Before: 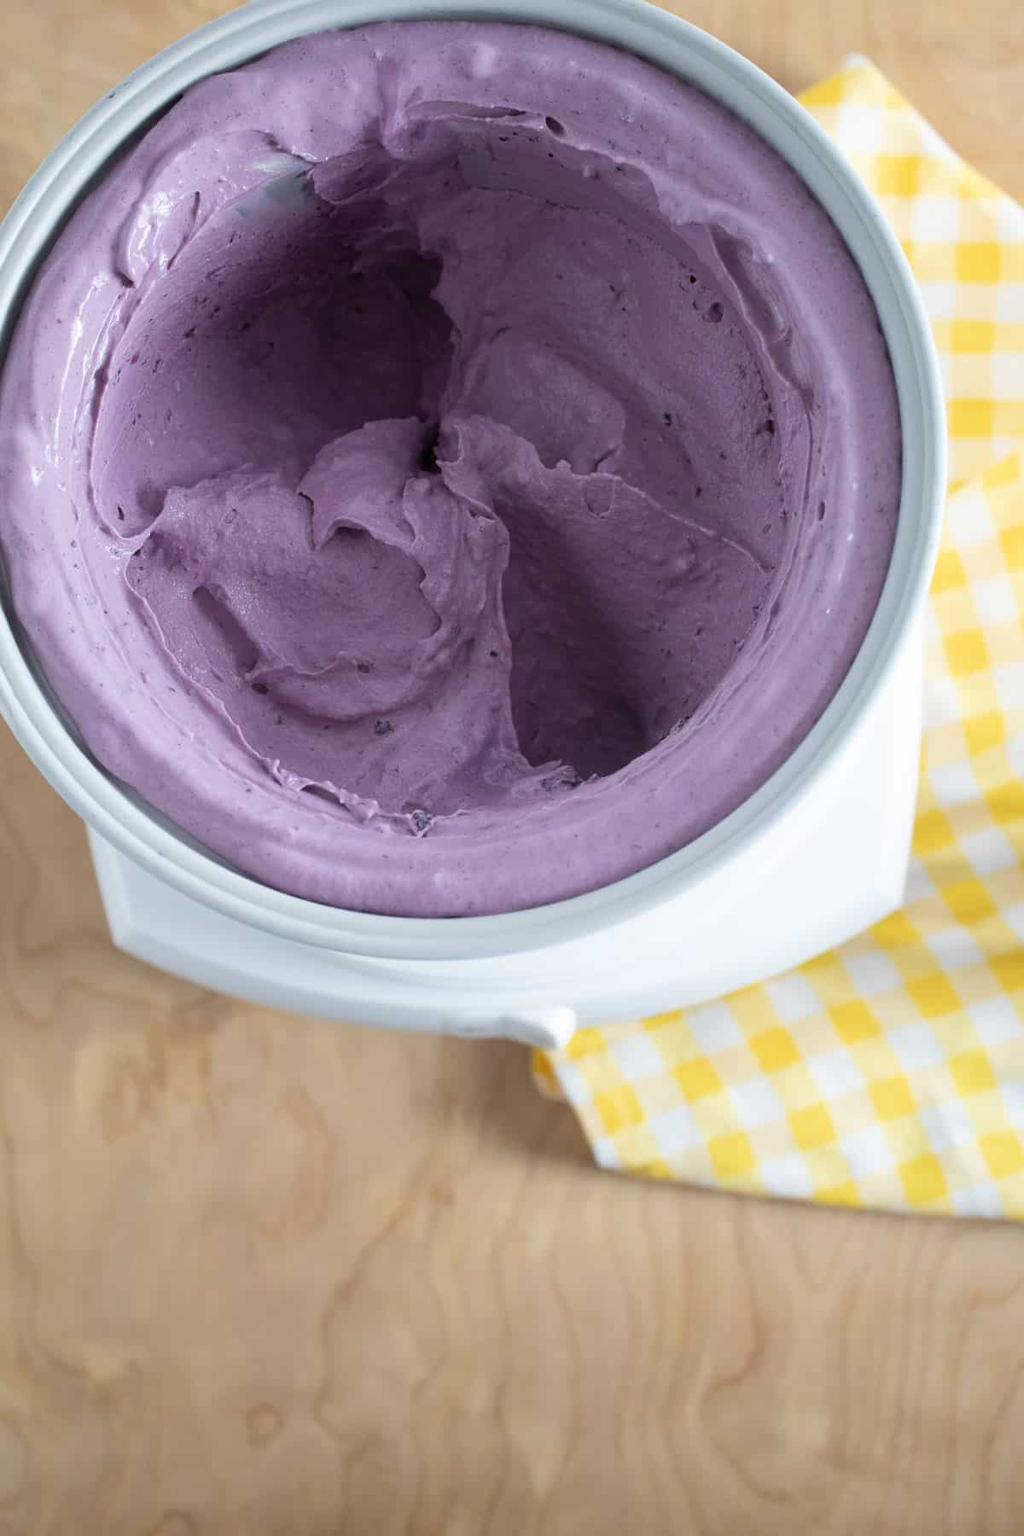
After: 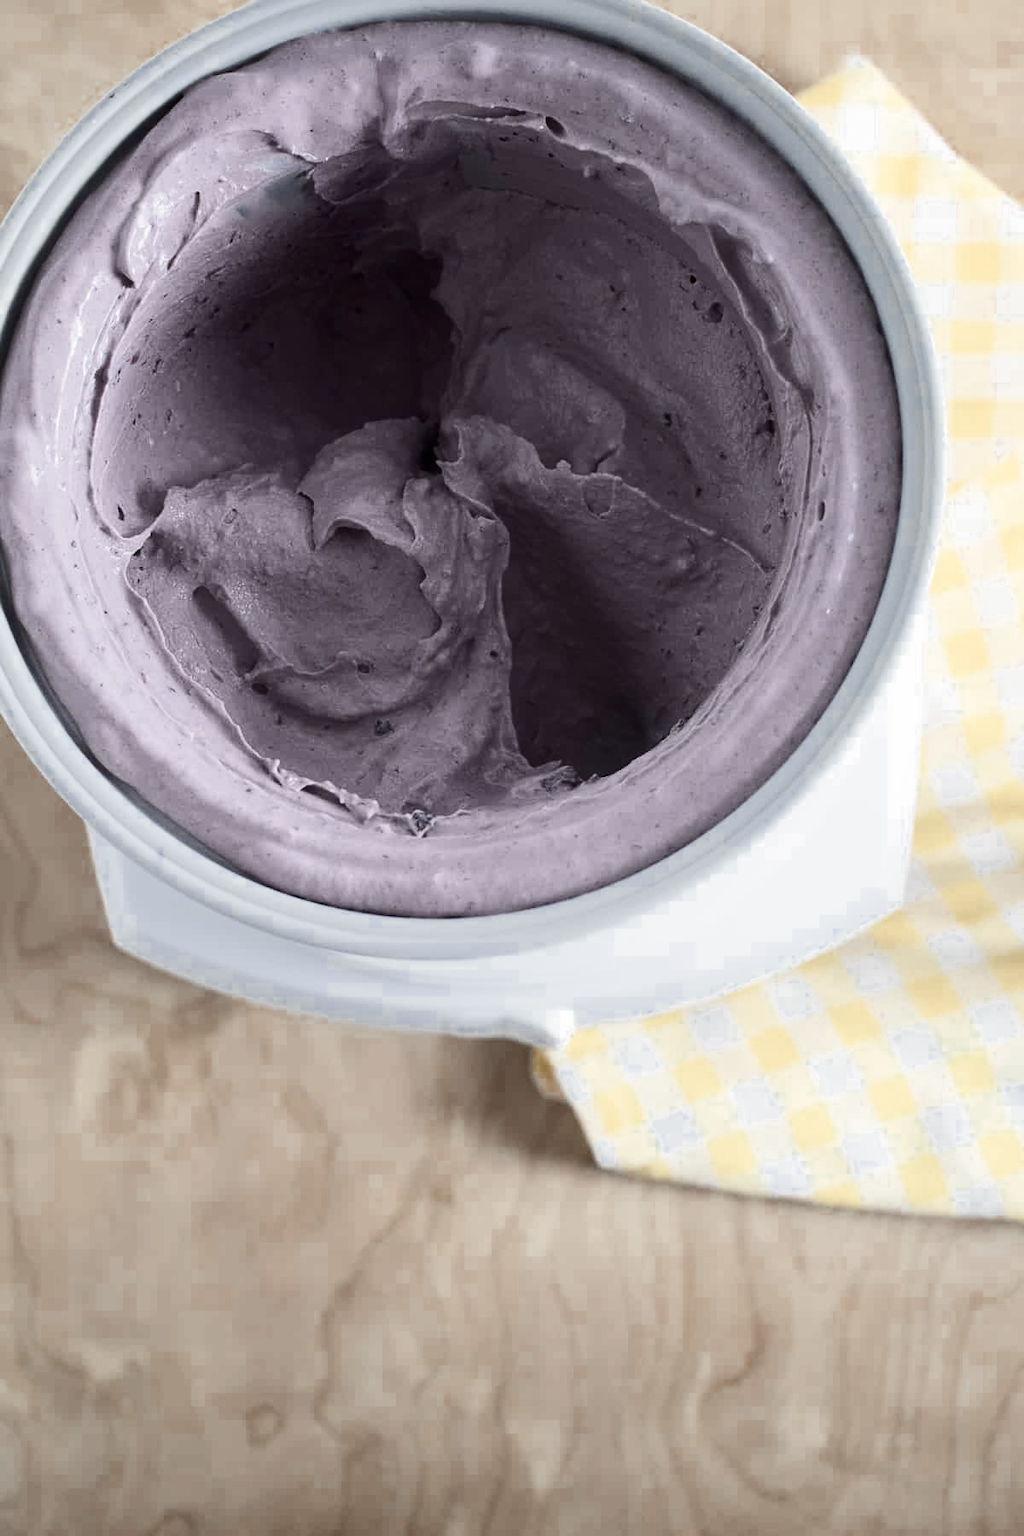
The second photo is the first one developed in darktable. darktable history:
contrast brightness saturation: contrast 0.273
color zones: curves: ch0 [(0, 0.5) (0.125, 0.4) (0.25, 0.5) (0.375, 0.4) (0.5, 0.4) (0.625, 0.35) (0.75, 0.35) (0.875, 0.5)]; ch1 [(0, 0.35) (0.125, 0.45) (0.25, 0.35) (0.375, 0.35) (0.5, 0.35) (0.625, 0.35) (0.75, 0.45) (0.875, 0.35)]; ch2 [(0, 0.6) (0.125, 0.5) (0.25, 0.5) (0.375, 0.6) (0.5, 0.6) (0.625, 0.5) (0.75, 0.5) (0.875, 0.5)], mix 101.78%
